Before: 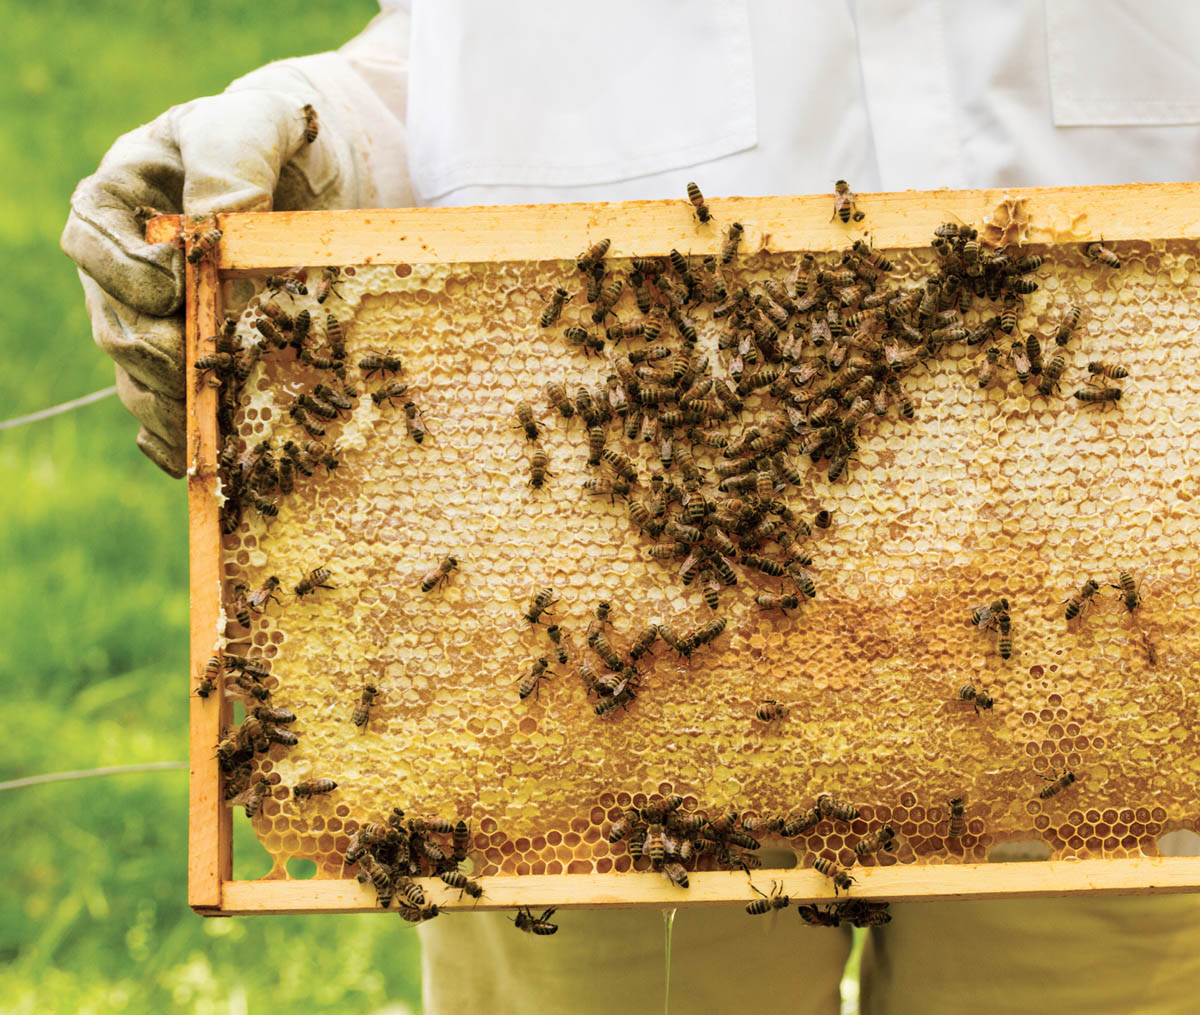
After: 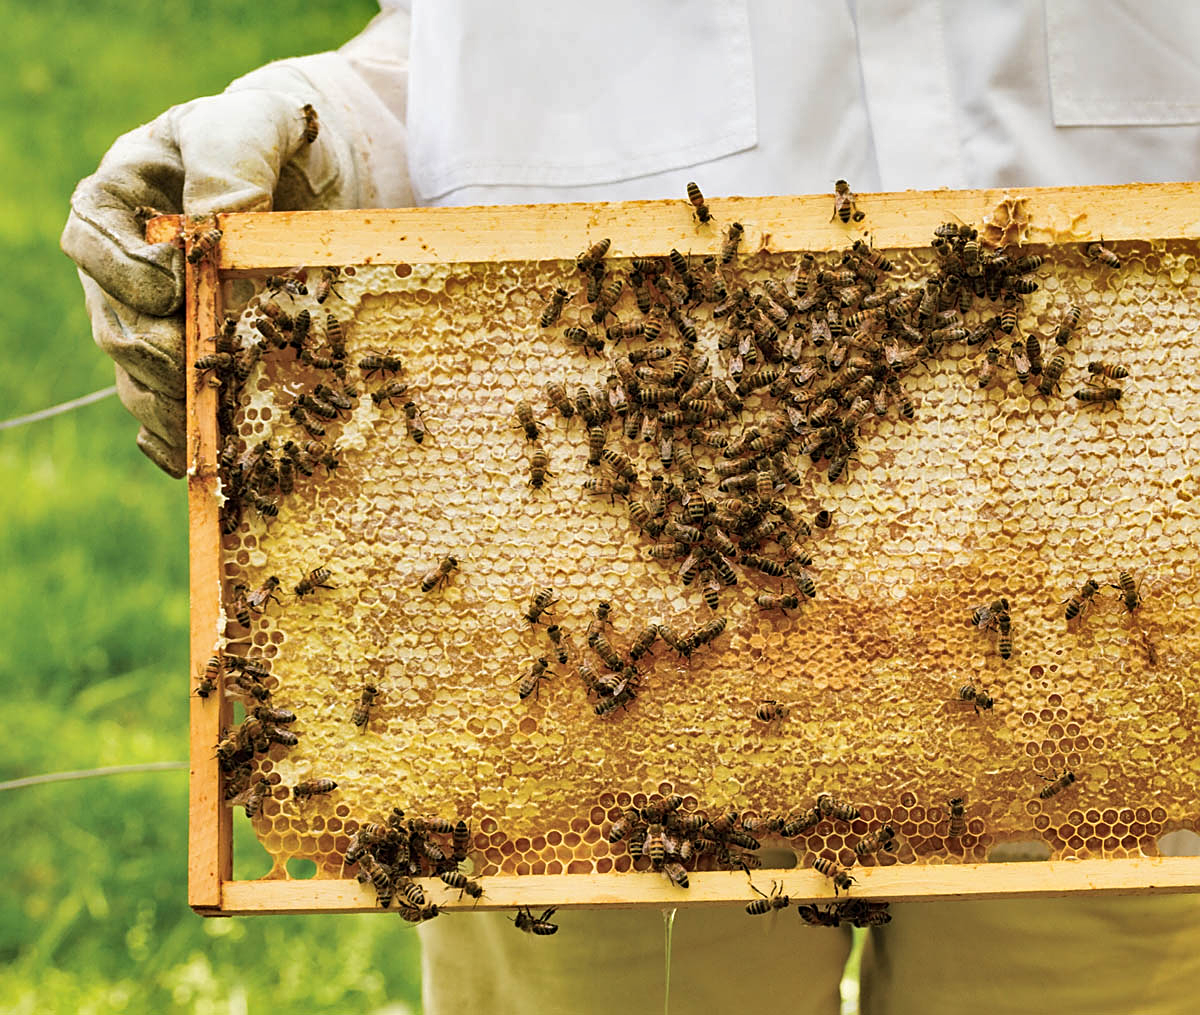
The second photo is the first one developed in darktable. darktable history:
sharpen: amount 0.482
shadows and highlights: highlights color adjustment 49.64%, soften with gaussian
